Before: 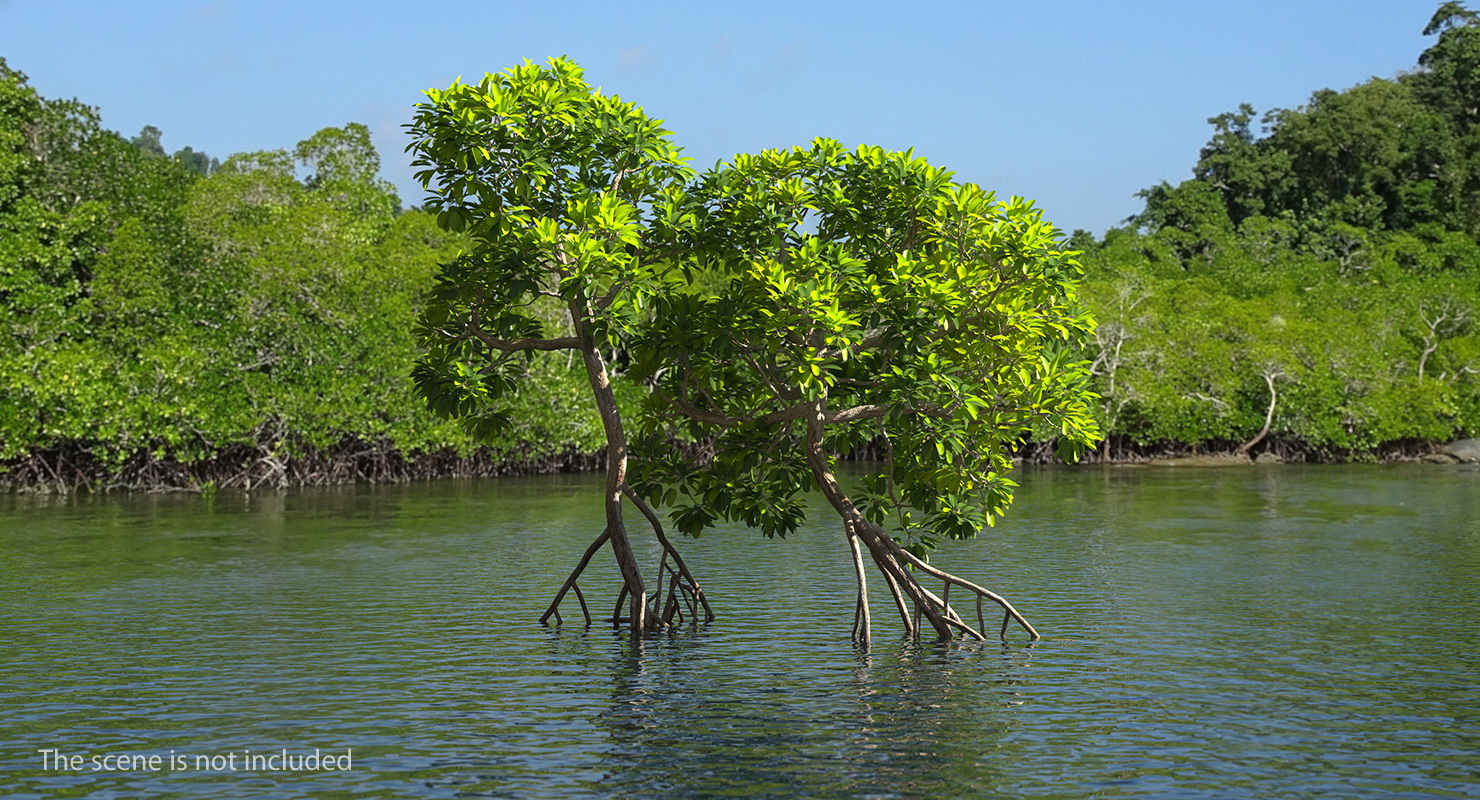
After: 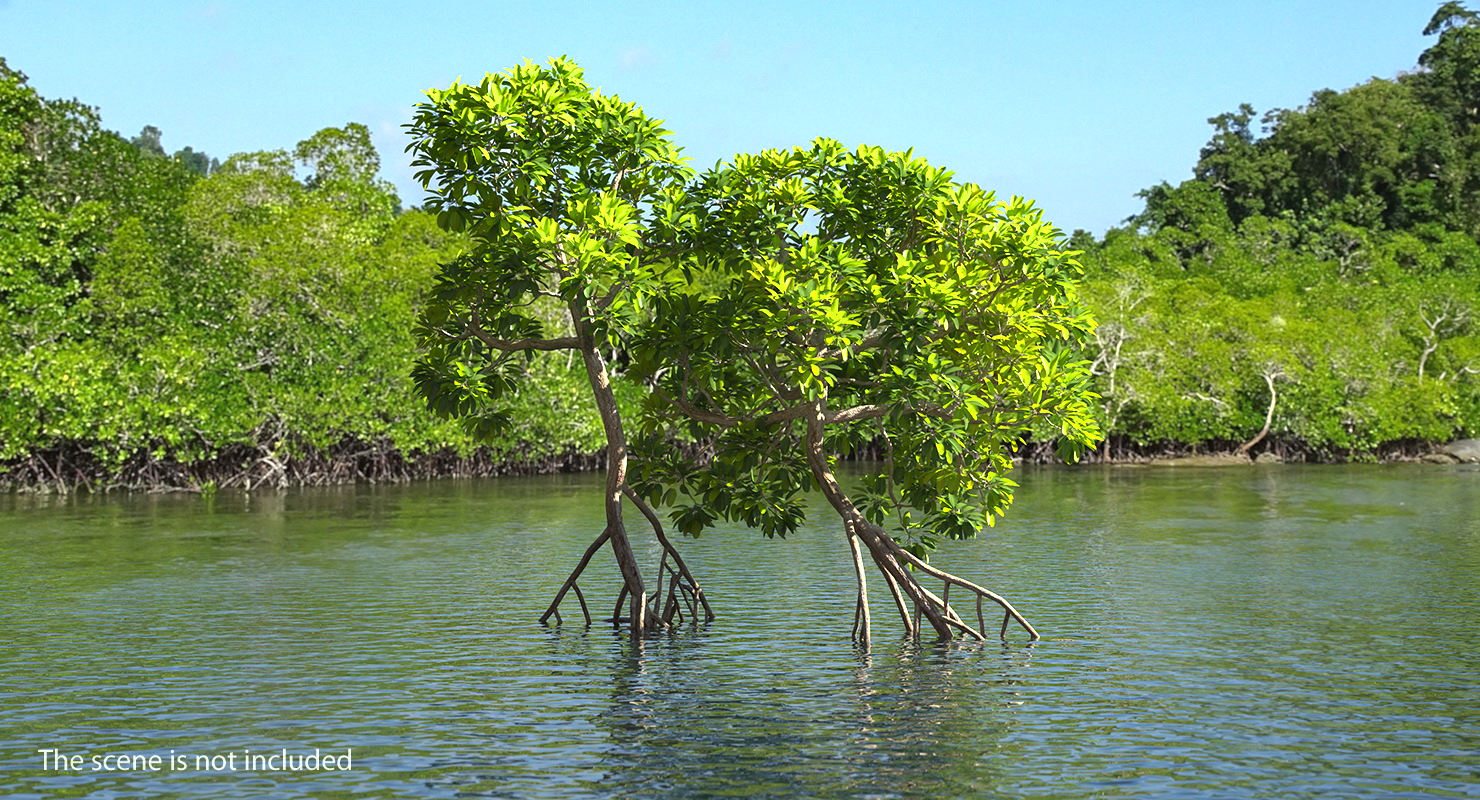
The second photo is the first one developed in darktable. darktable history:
exposure: black level correction 0, exposure 0.697 EV, compensate highlight preservation false
shadows and highlights: radius 265.52, soften with gaussian
